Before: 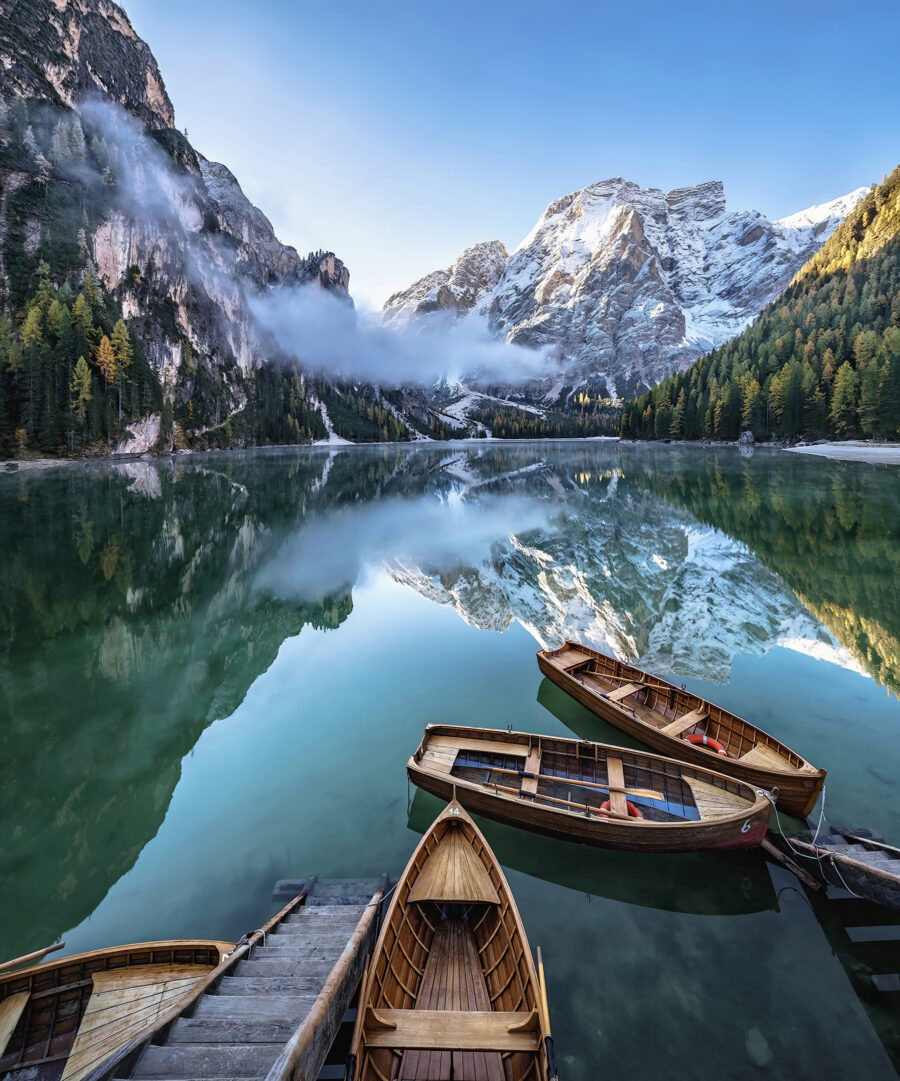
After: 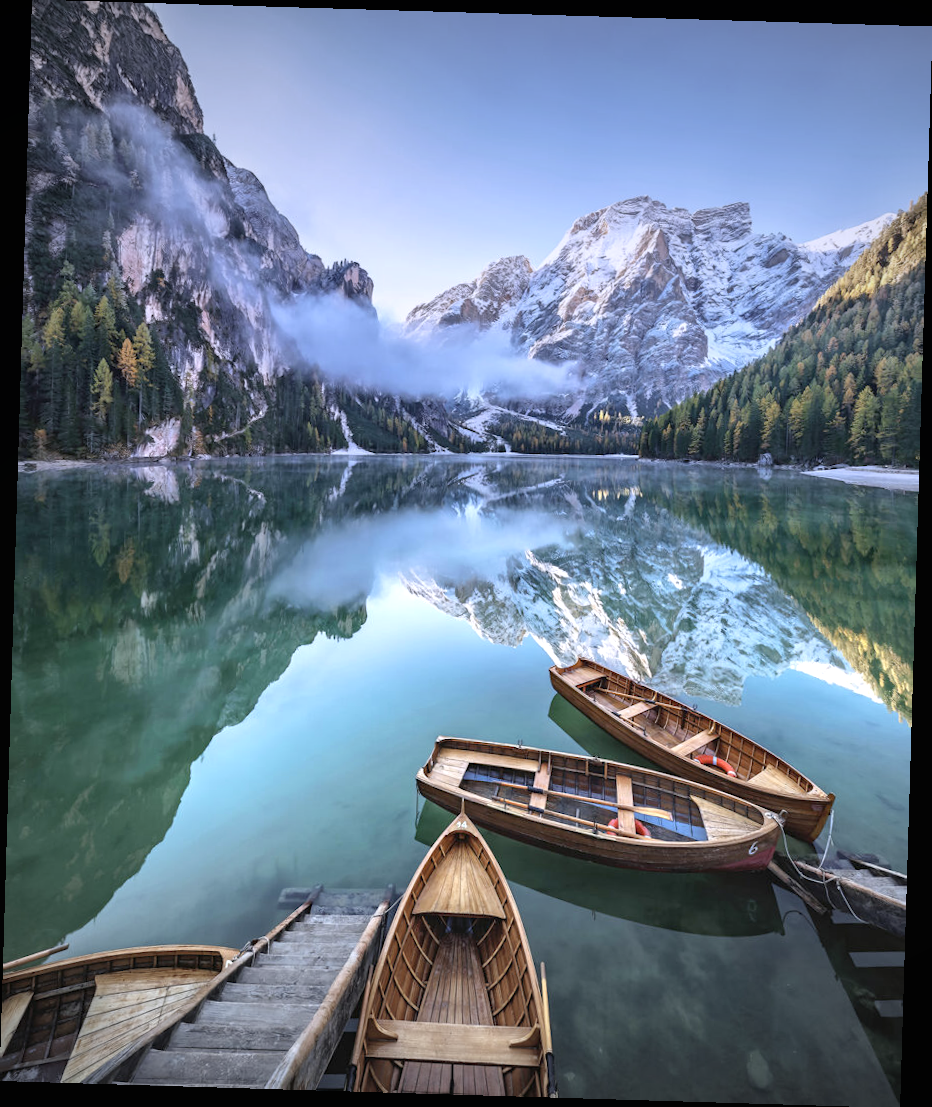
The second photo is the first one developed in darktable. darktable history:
color balance: contrast -15%
graduated density: hue 238.83°, saturation 50%
exposure: black level correction 0, exposure 1 EV, compensate exposure bias true, compensate highlight preservation false
vignetting: fall-off radius 100%, width/height ratio 1.337
rotate and perspective: rotation 1.72°, automatic cropping off
